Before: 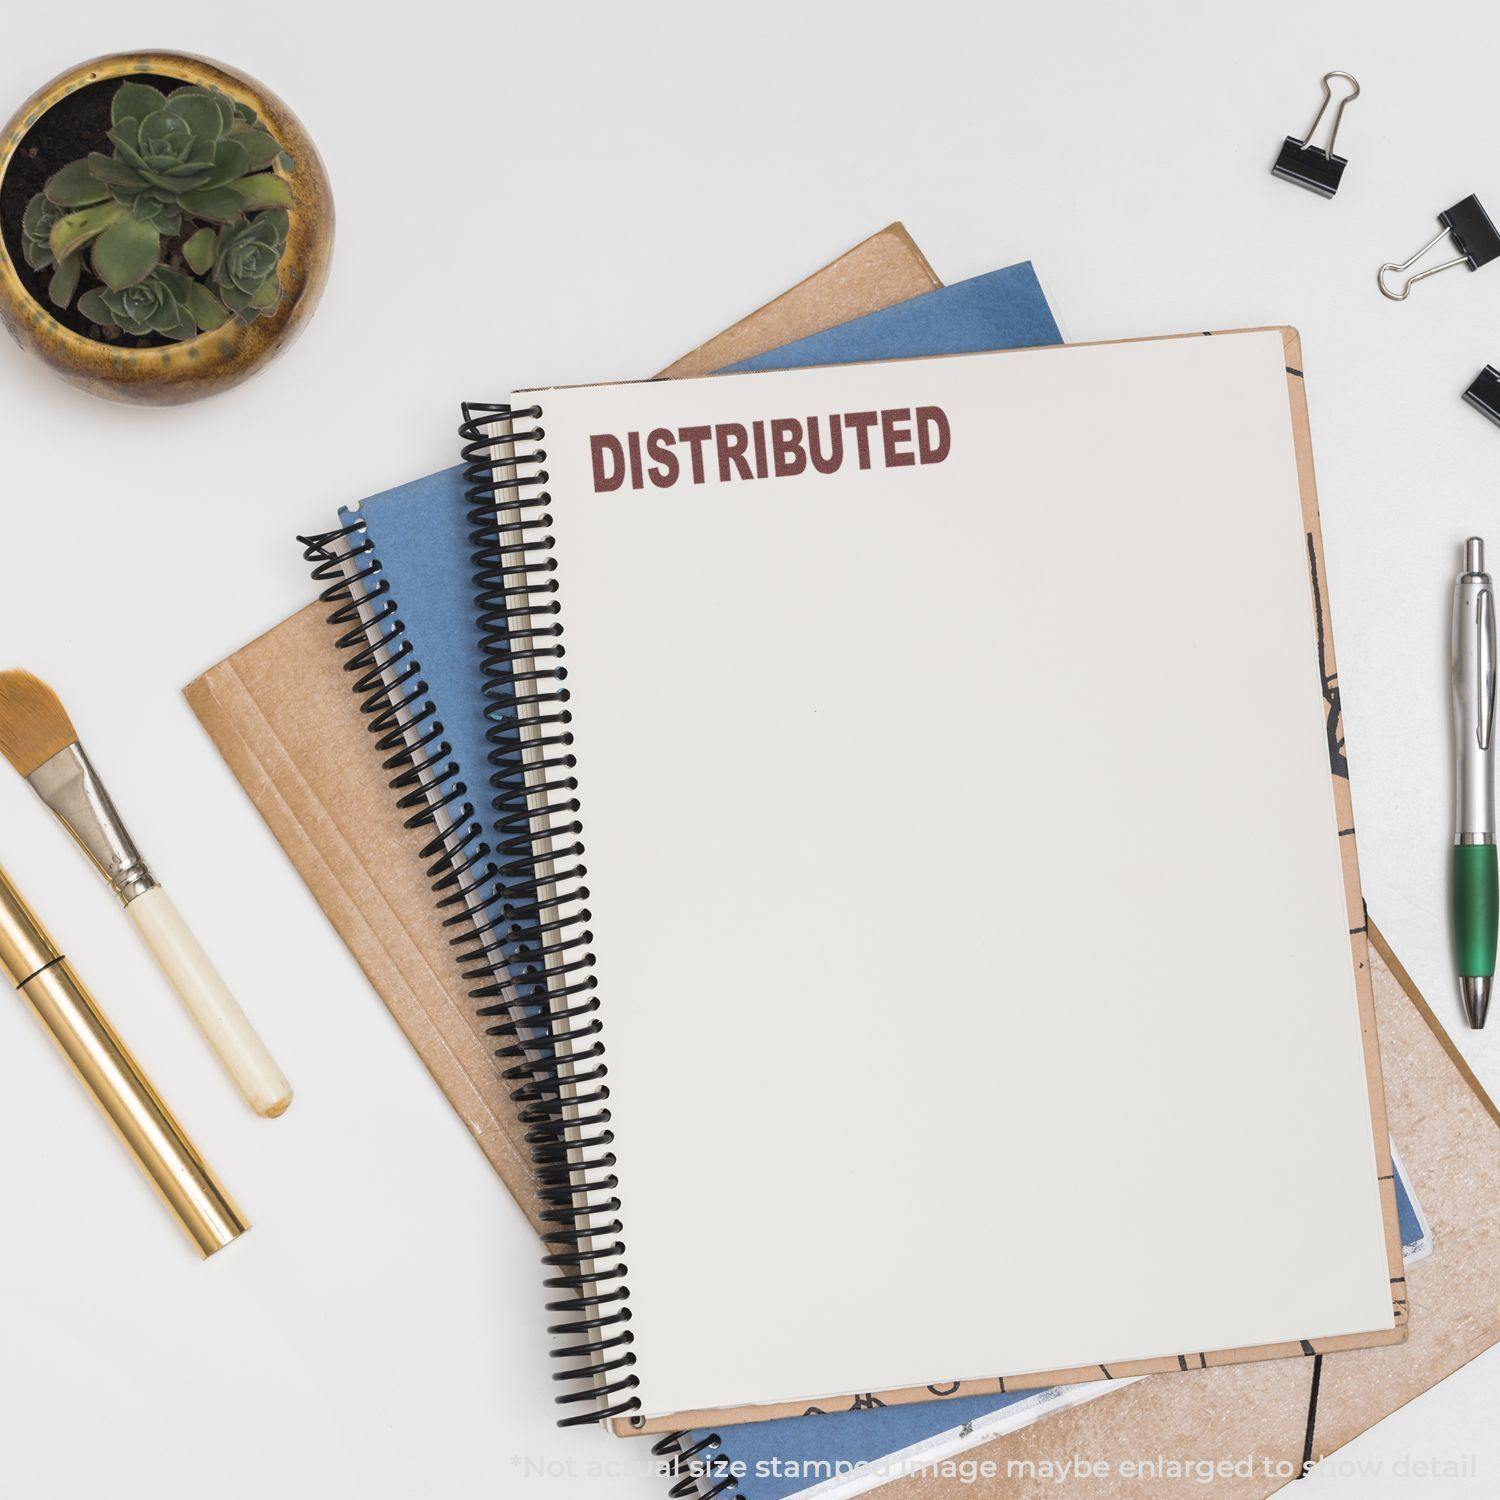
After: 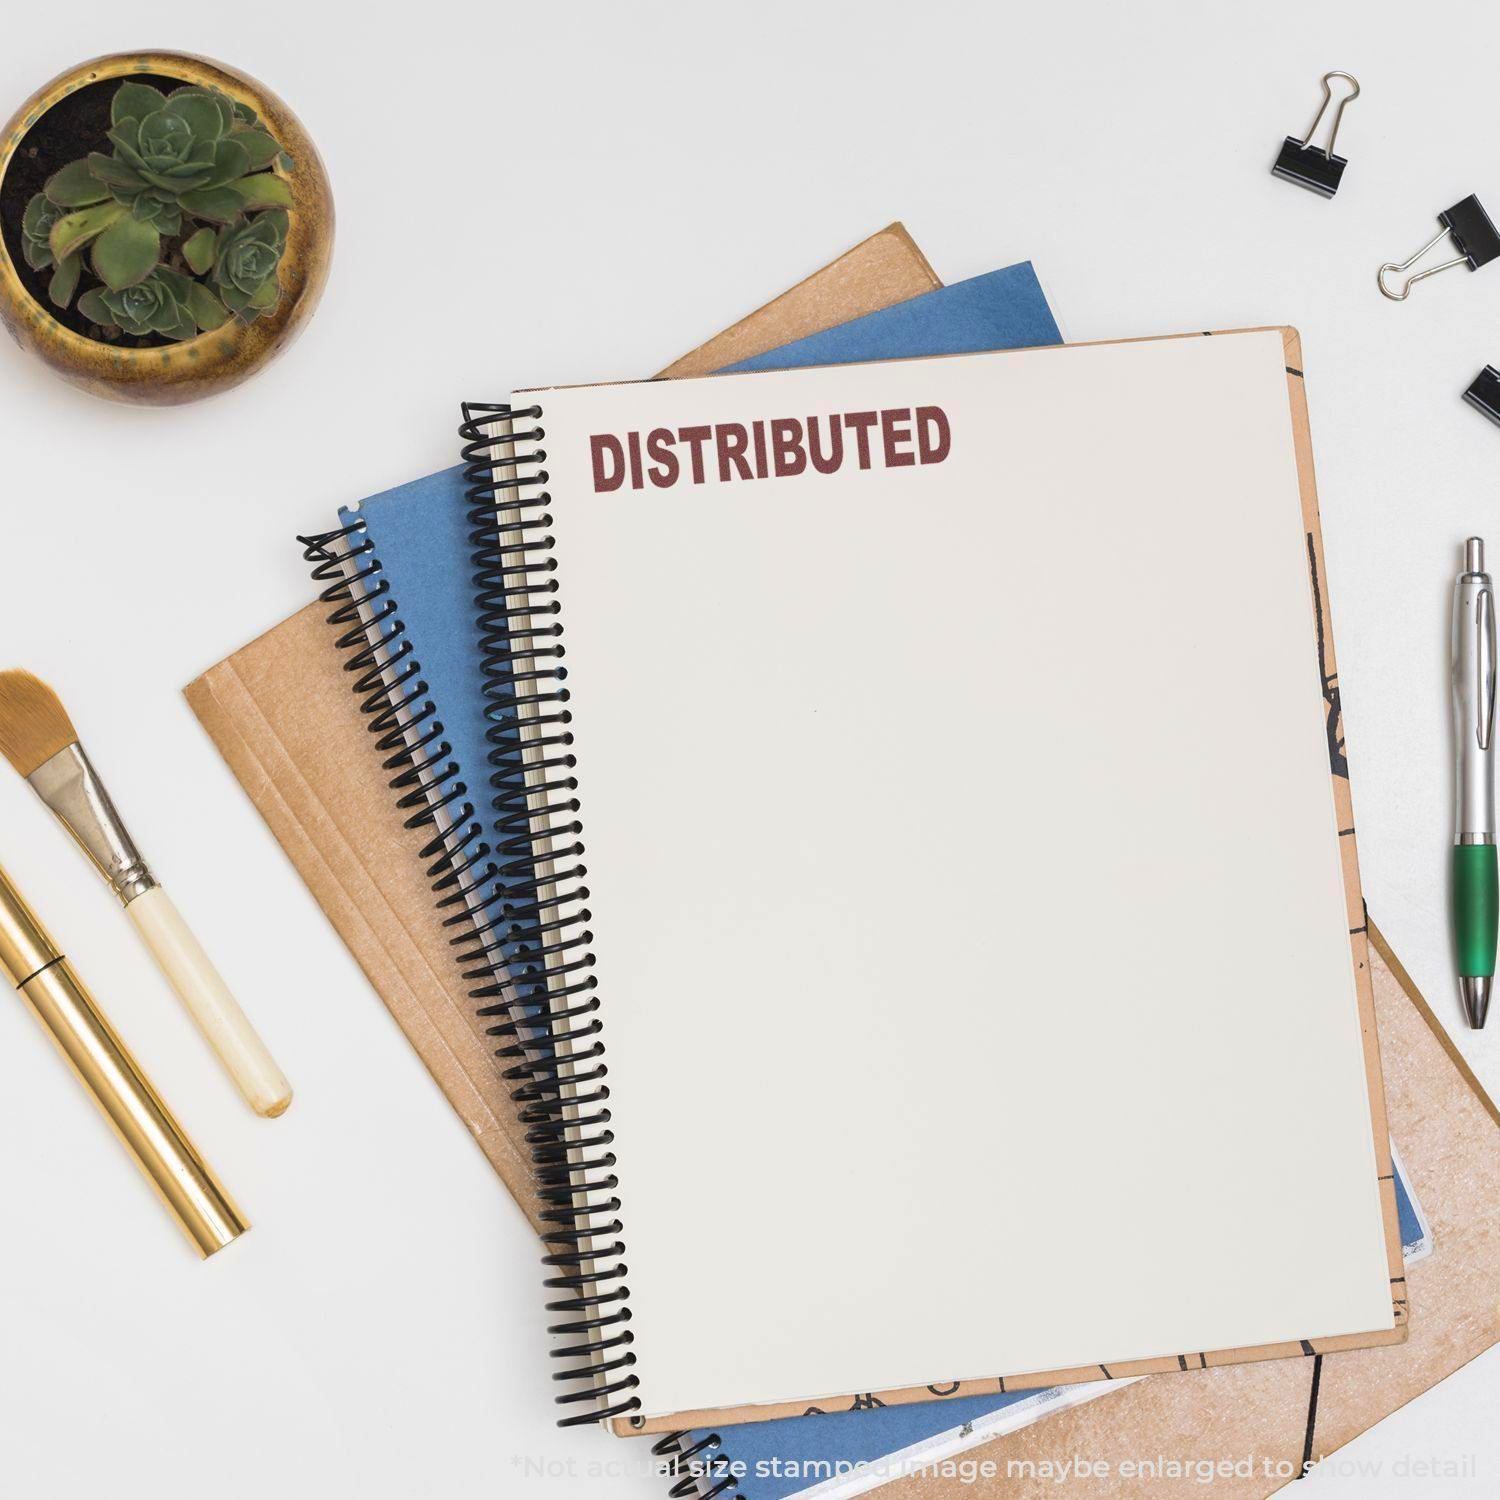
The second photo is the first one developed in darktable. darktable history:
velvia: on, module defaults
contrast brightness saturation: contrast 0.052
